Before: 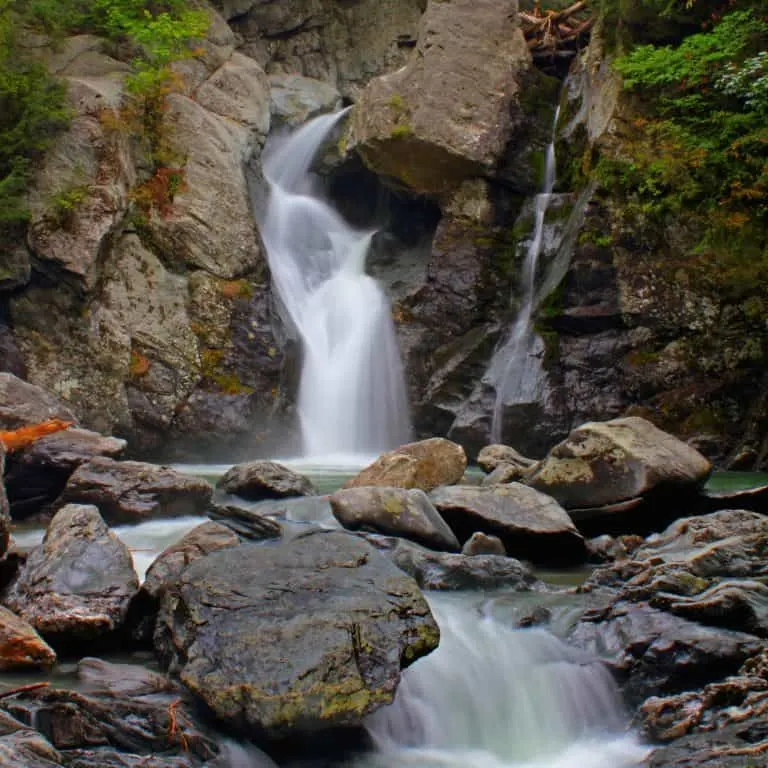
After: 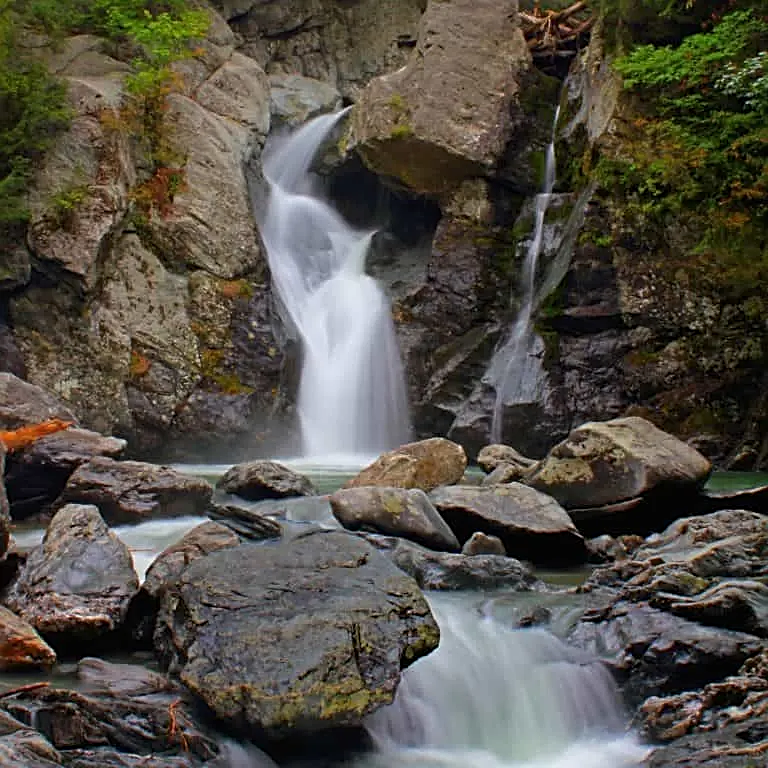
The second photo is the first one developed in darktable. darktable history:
sharpen: amount 0.568
